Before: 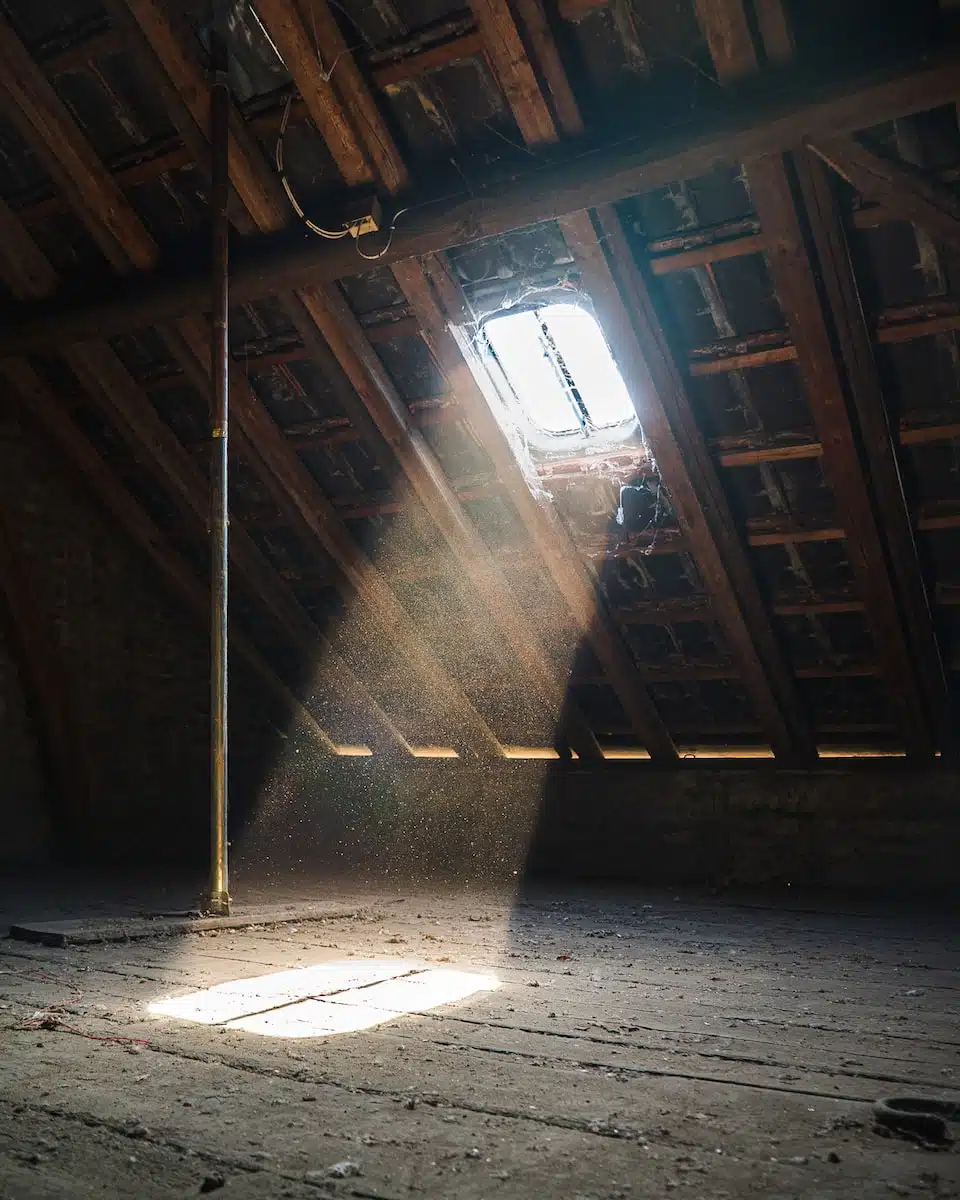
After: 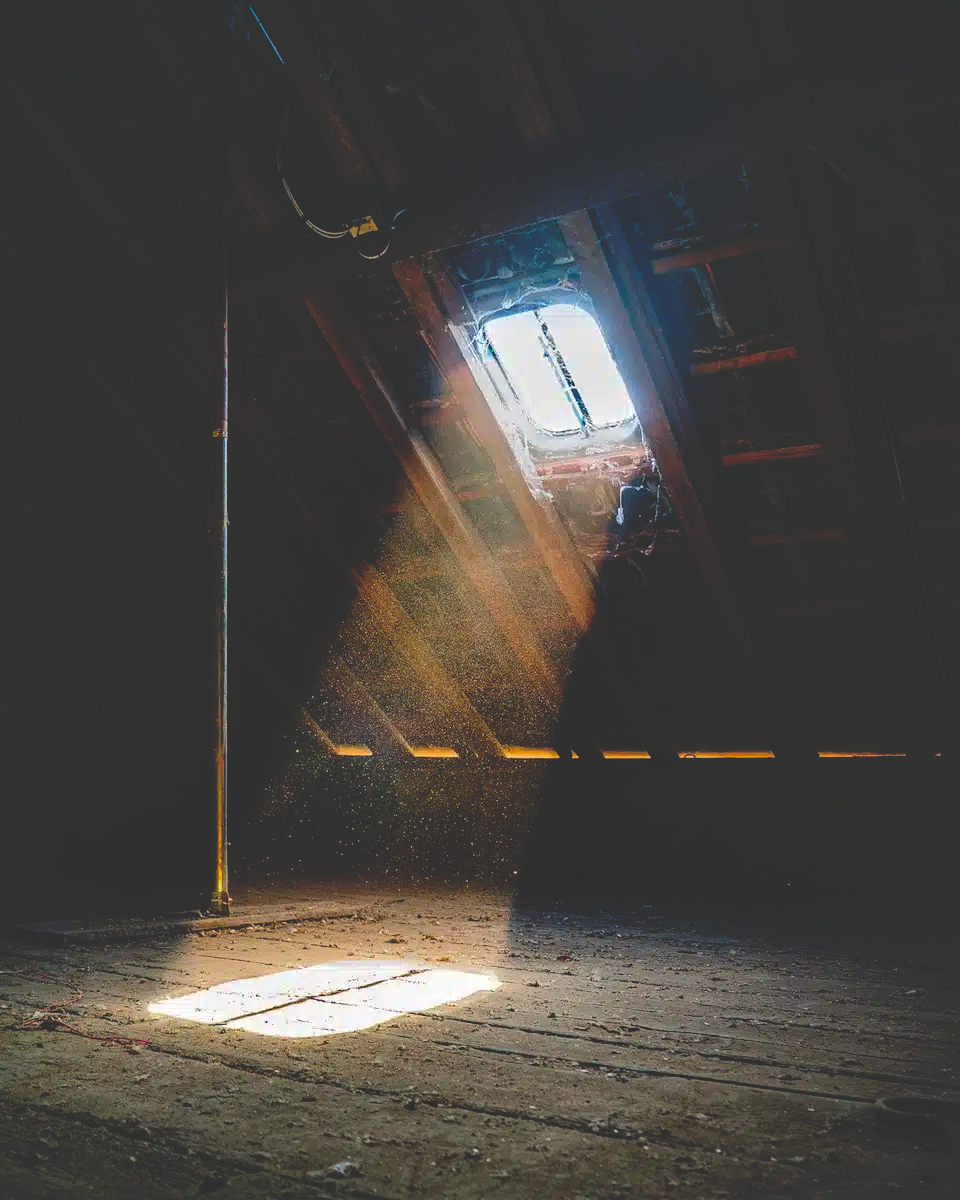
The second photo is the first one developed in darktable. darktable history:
base curve: curves: ch0 [(0, 0.02) (0.083, 0.036) (1, 1)], preserve colors none
shadows and highlights: shadows 40, highlights -60
graduated density: density 2.02 EV, hardness 44%, rotation 0.374°, offset 8.21, hue 208.8°, saturation 97%
color balance: output saturation 98.5%
color balance rgb: linear chroma grading › global chroma 15%, perceptual saturation grading › global saturation 30%
